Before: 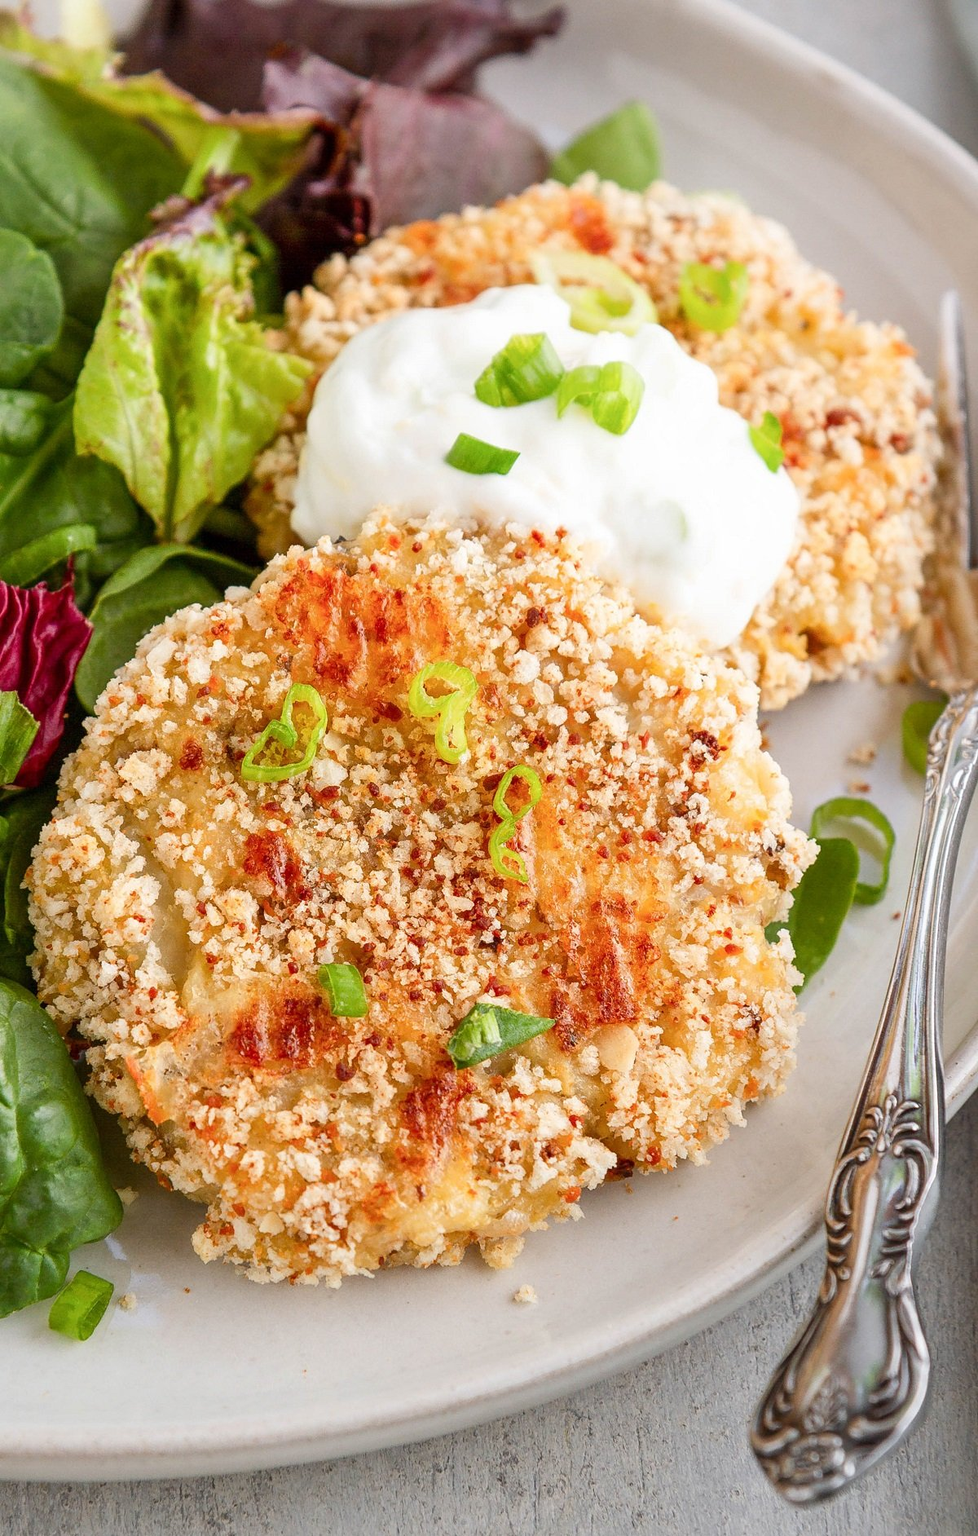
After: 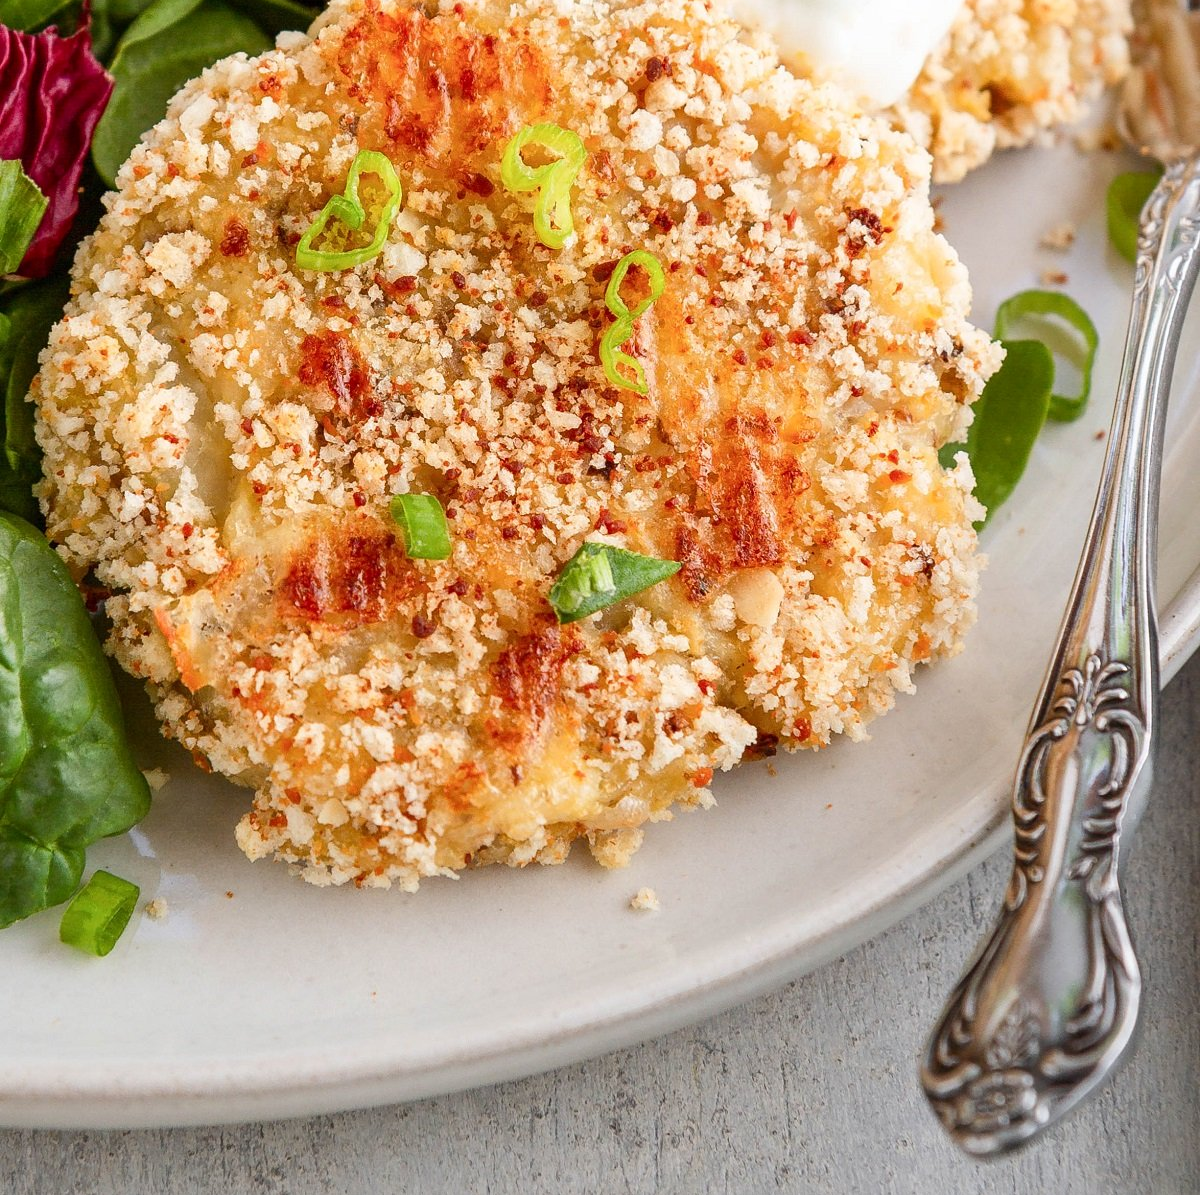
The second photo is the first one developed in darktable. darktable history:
contrast brightness saturation: contrast 0.053
crop and rotate: top 36.538%
